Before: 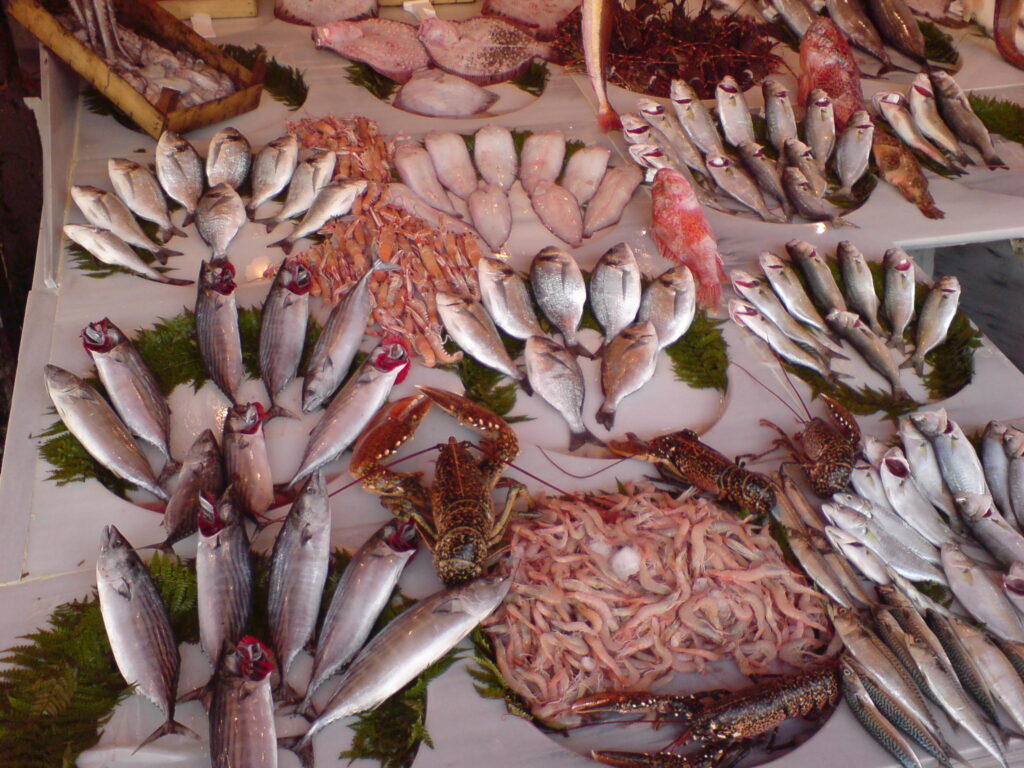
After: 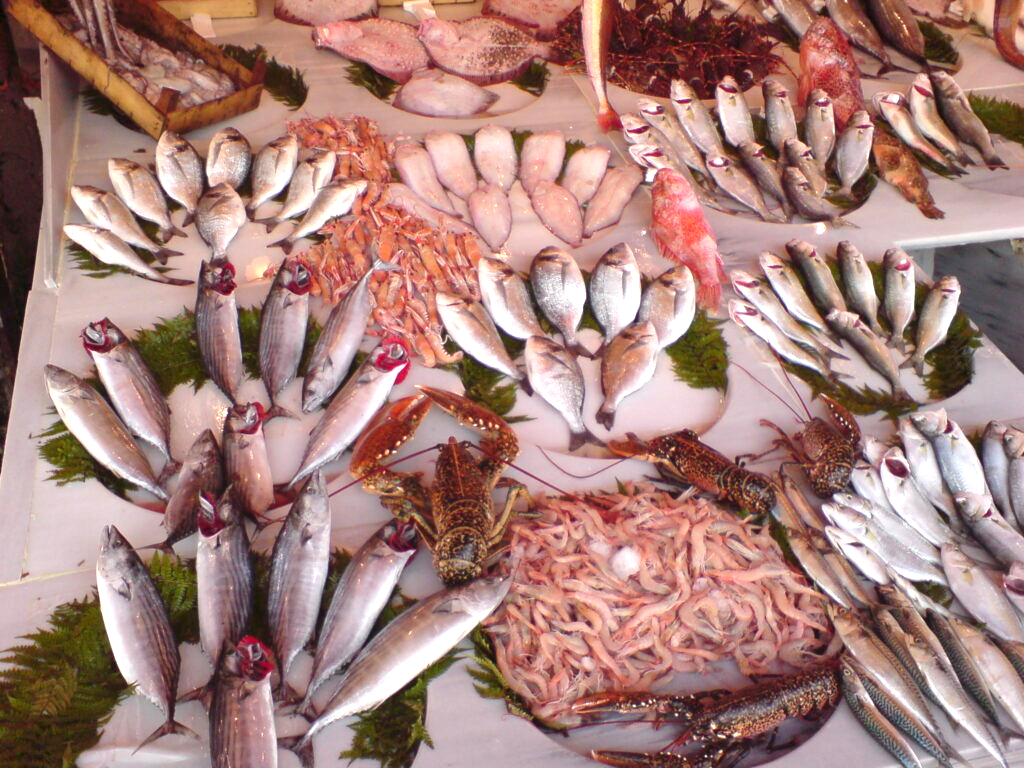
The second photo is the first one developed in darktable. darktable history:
exposure: black level correction 0, exposure 0.694 EV, compensate highlight preservation false
levels: levels [0.018, 0.493, 1]
tone equalizer: mask exposure compensation -0.491 EV
